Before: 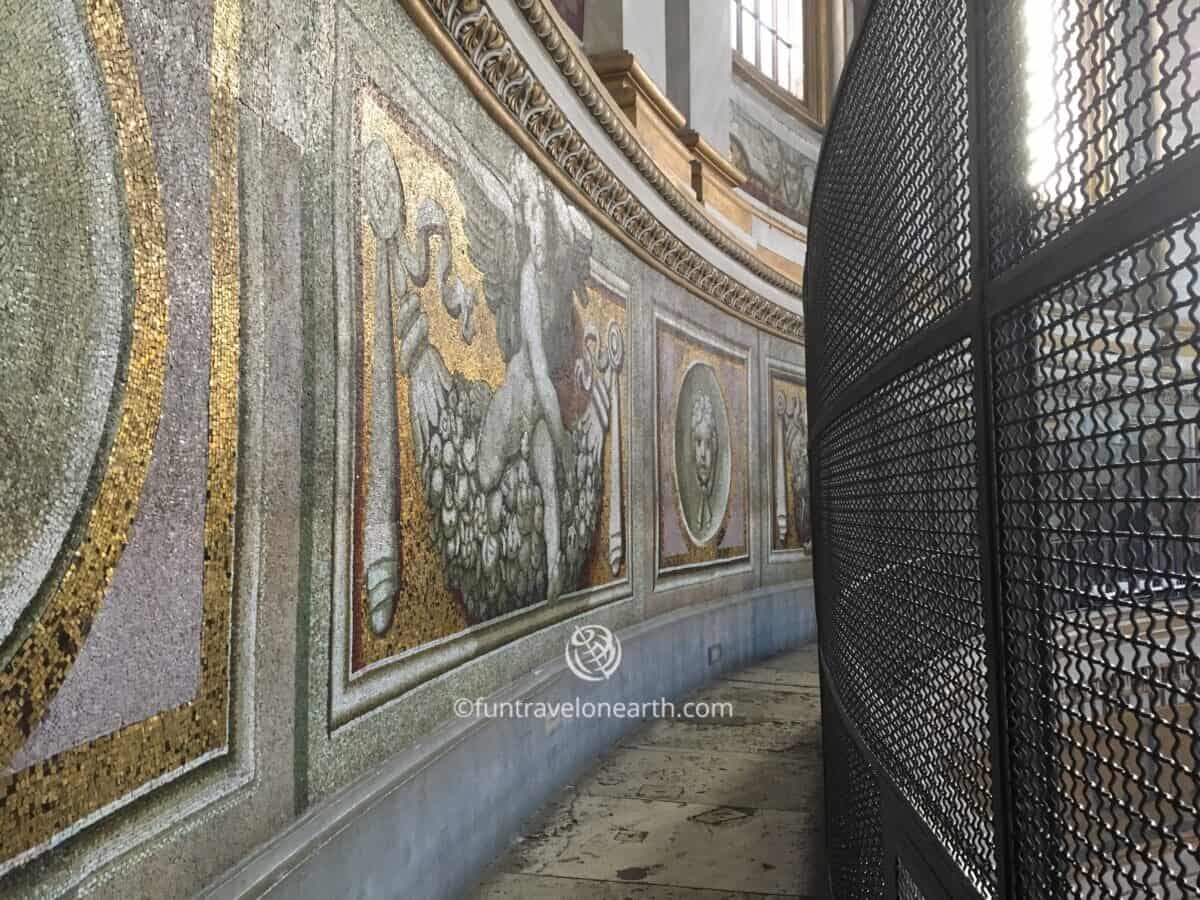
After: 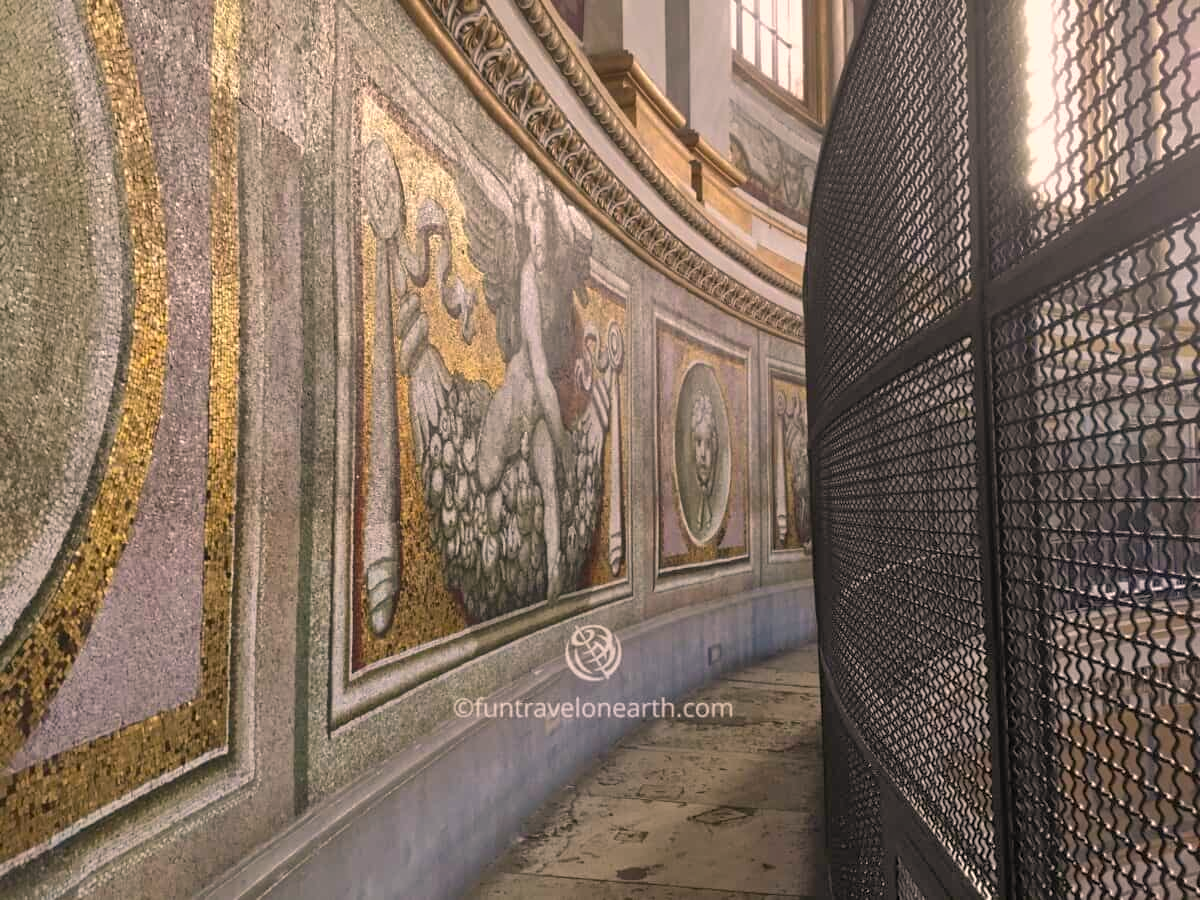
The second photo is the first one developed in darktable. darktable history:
shadows and highlights: on, module defaults
color correction: highlights a* 11.96, highlights b* 11.58
